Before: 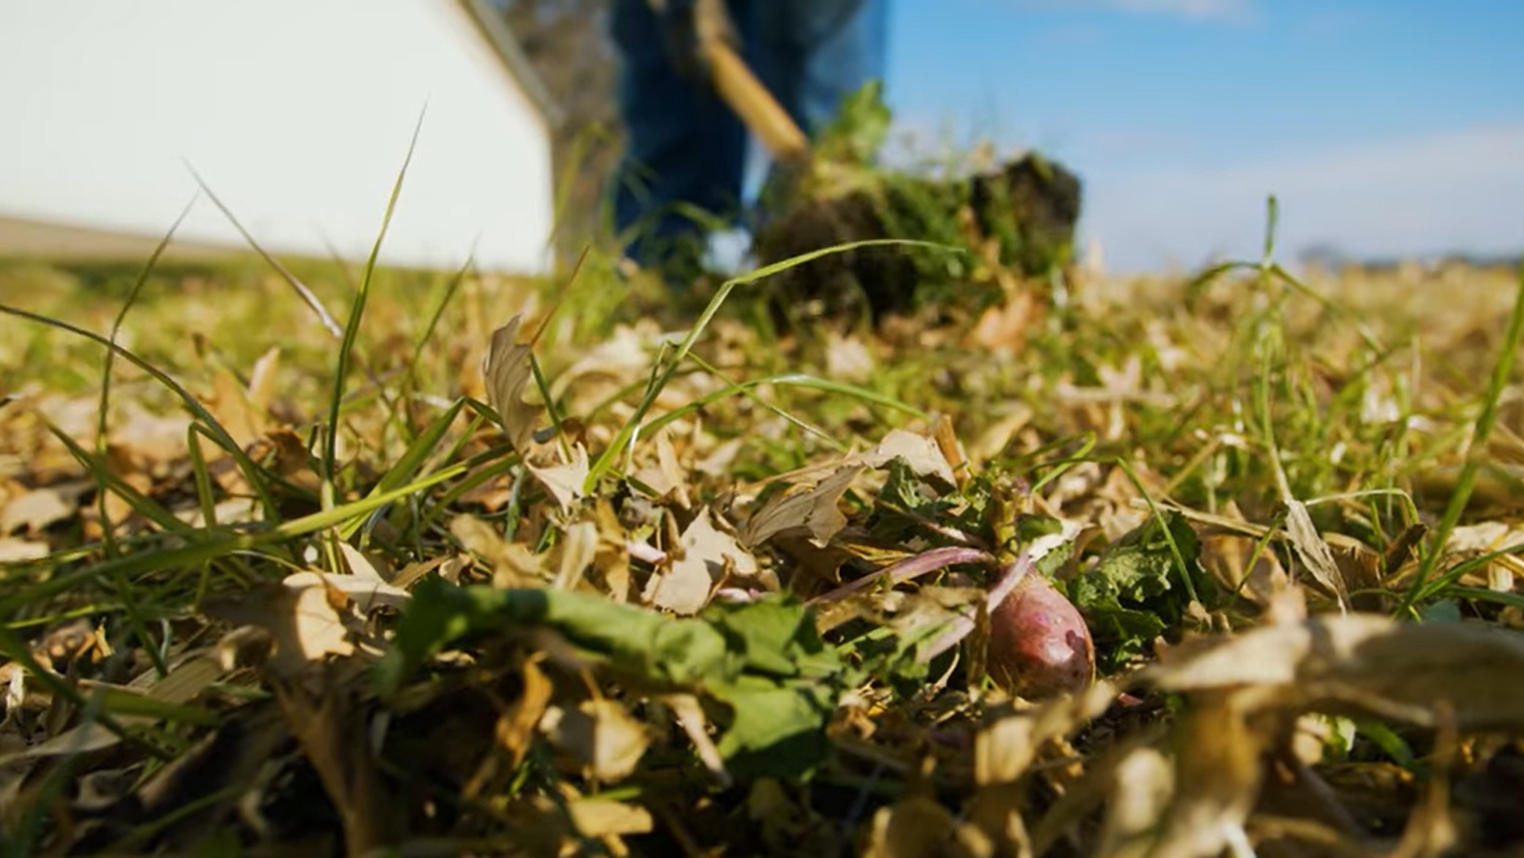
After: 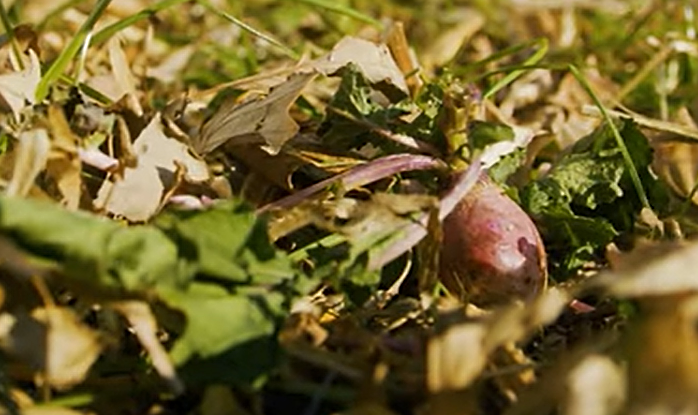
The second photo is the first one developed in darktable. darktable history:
sharpen: on, module defaults
crop: left 35.976%, top 45.819%, right 18.162%, bottom 5.807%
